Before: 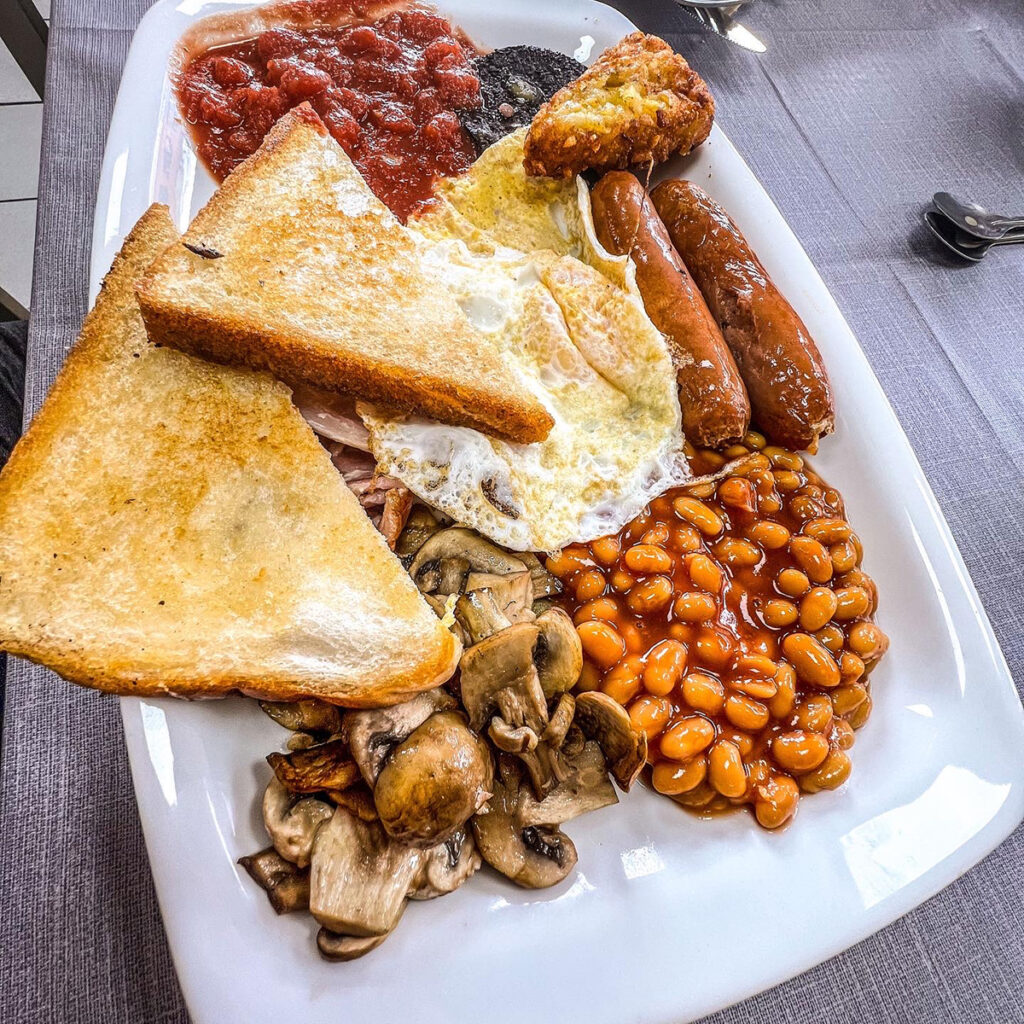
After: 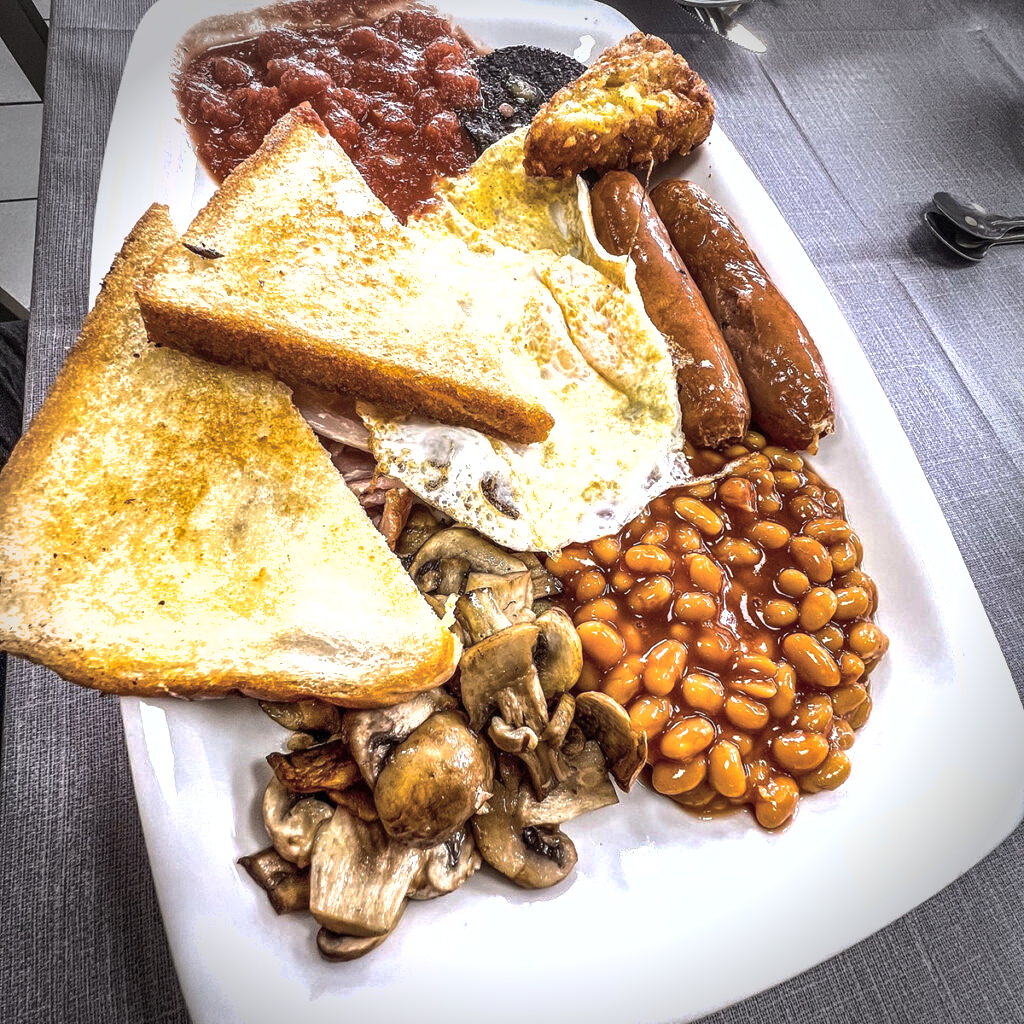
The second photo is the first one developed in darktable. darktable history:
shadows and highlights: on, module defaults
contrast brightness saturation: contrast 0.1, saturation -0.287
vignetting: fall-off start 88.08%, fall-off radius 24.27%, unbound false
color balance rgb: shadows lift › chroma 1.049%, shadows lift › hue 31.28°, perceptual saturation grading › global saturation 0.746%, perceptual brilliance grading › global brilliance -4.626%, perceptual brilliance grading › highlights 24.429%, perceptual brilliance grading › mid-tones 6.814%, perceptual brilliance grading › shadows -5.025%, global vibrance 20%
